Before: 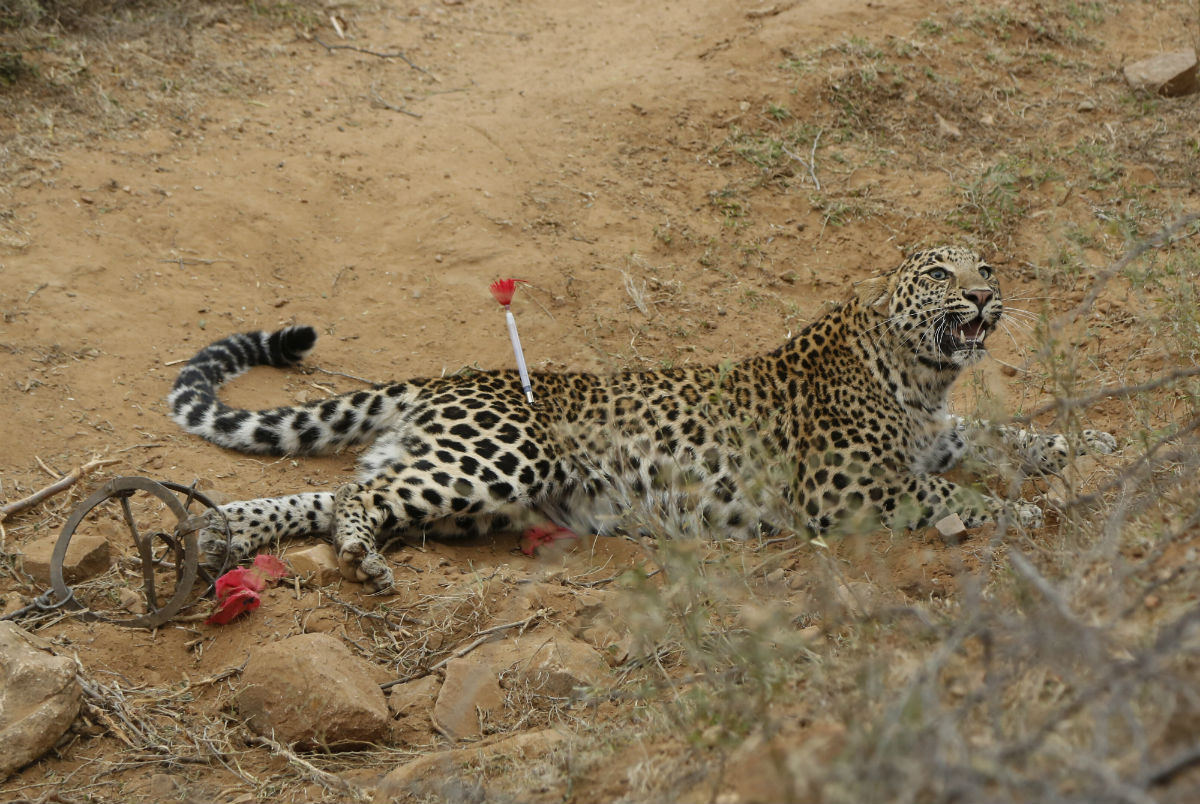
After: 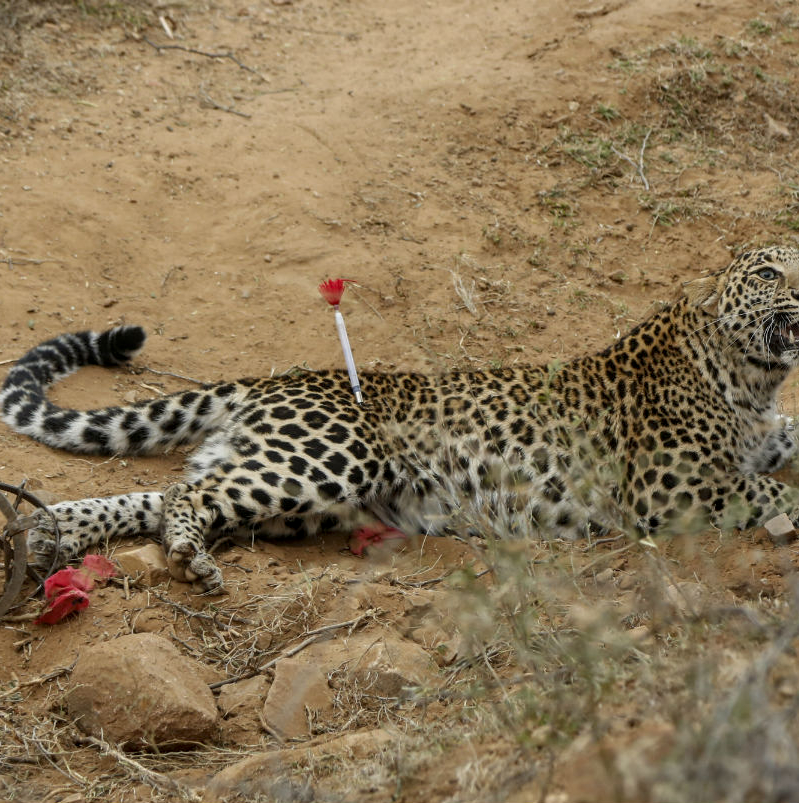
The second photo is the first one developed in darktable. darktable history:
crop and rotate: left 14.292%, right 19.041%
local contrast: on, module defaults
